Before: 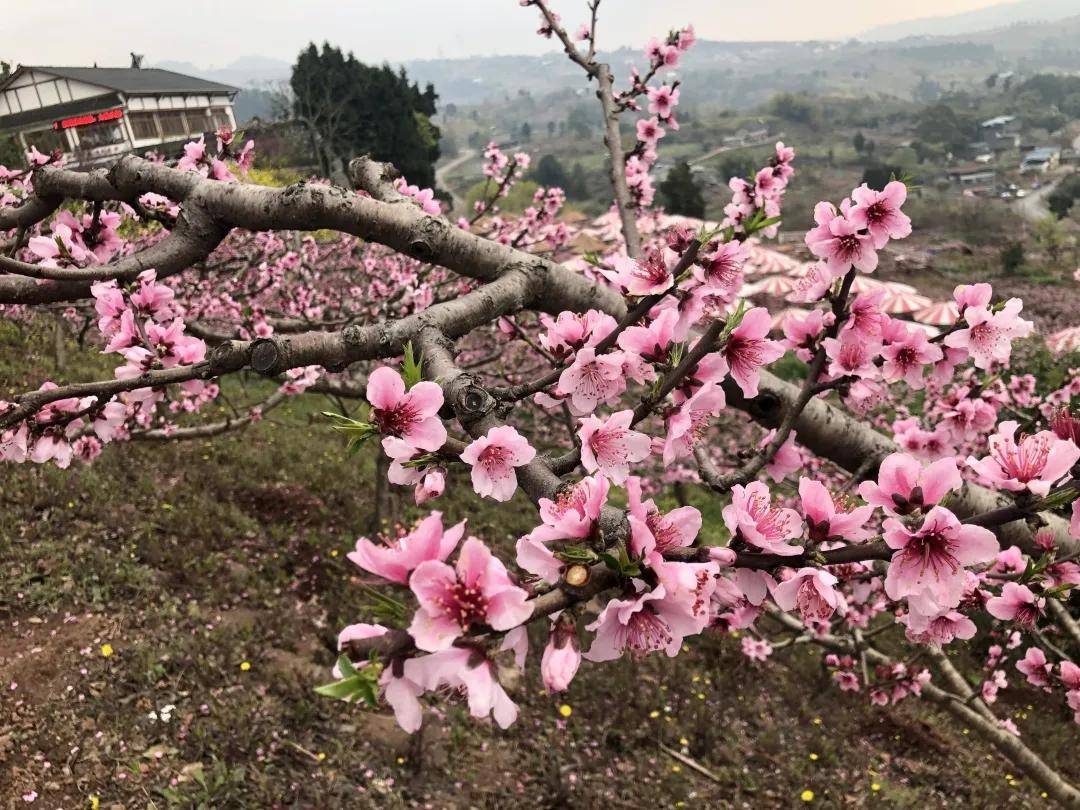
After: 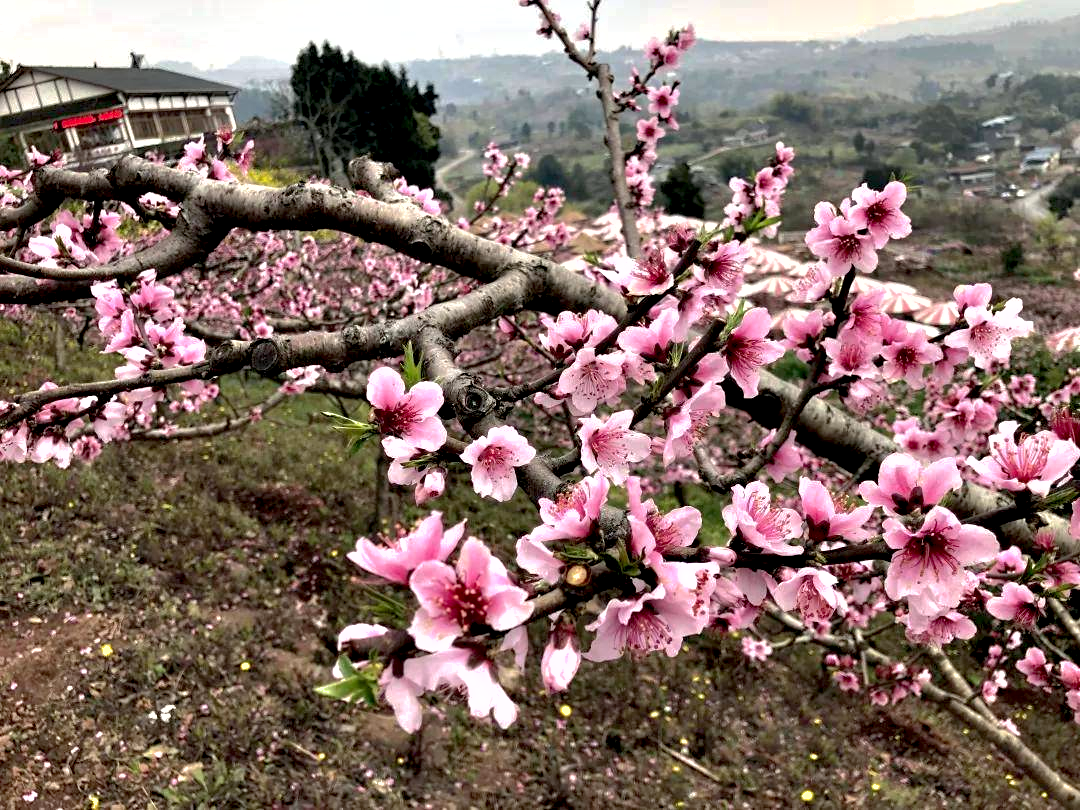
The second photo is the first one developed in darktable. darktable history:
contrast equalizer: octaves 7, y [[0.6 ×6], [0.55 ×6], [0 ×6], [0 ×6], [0 ×6]]
shadows and highlights: on, module defaults
